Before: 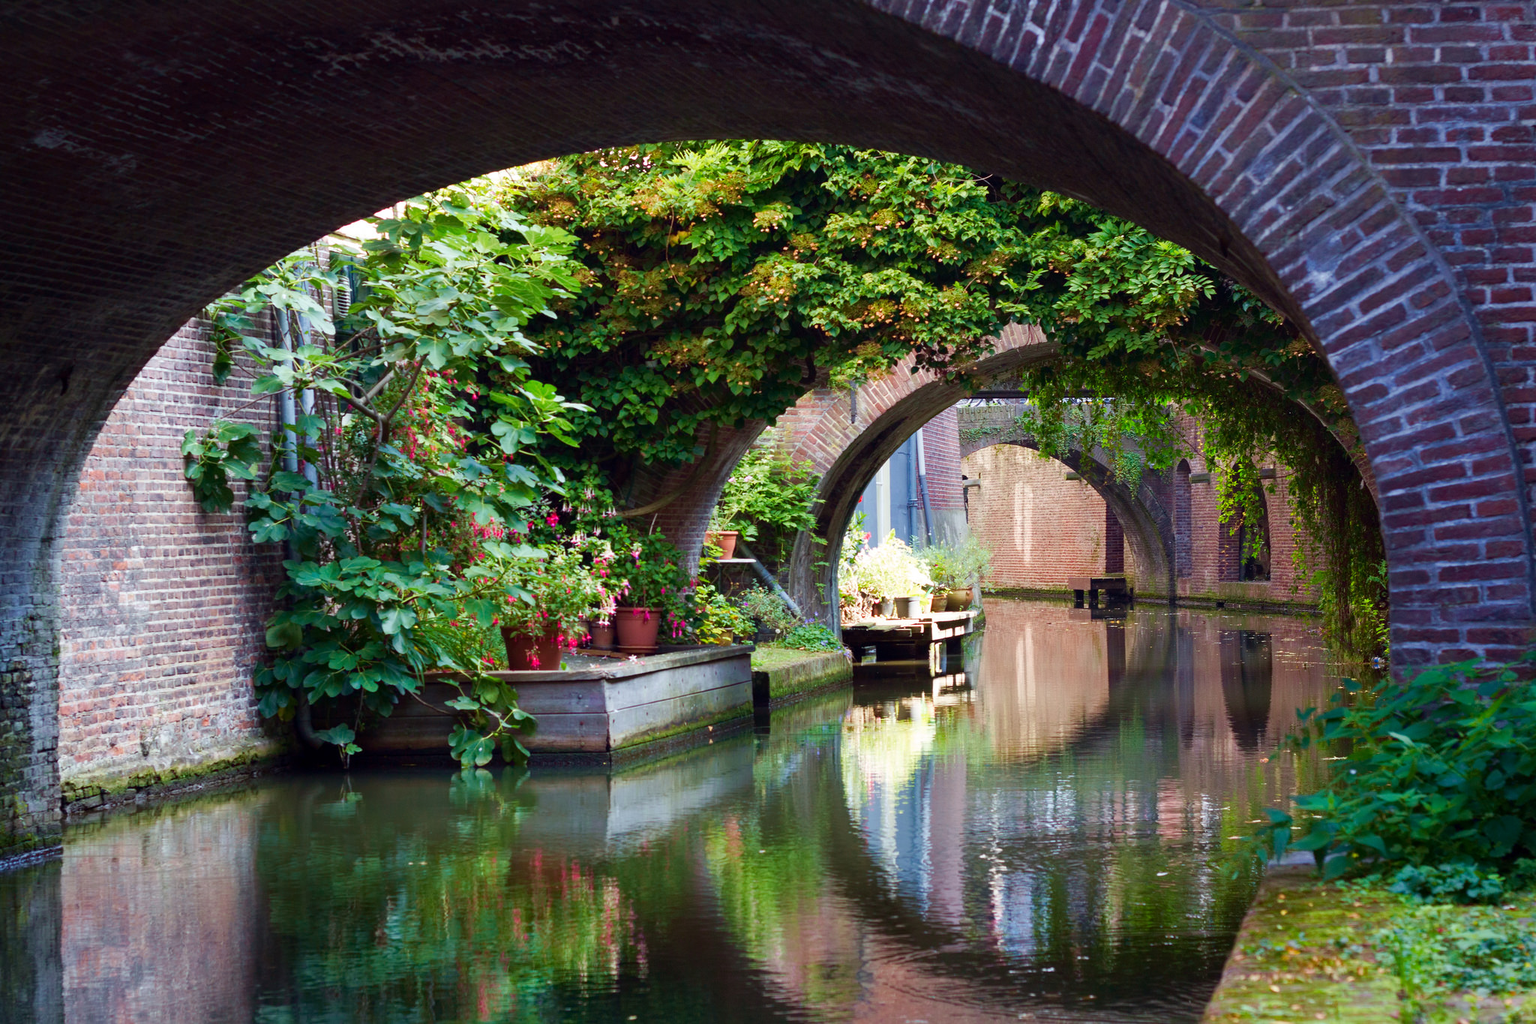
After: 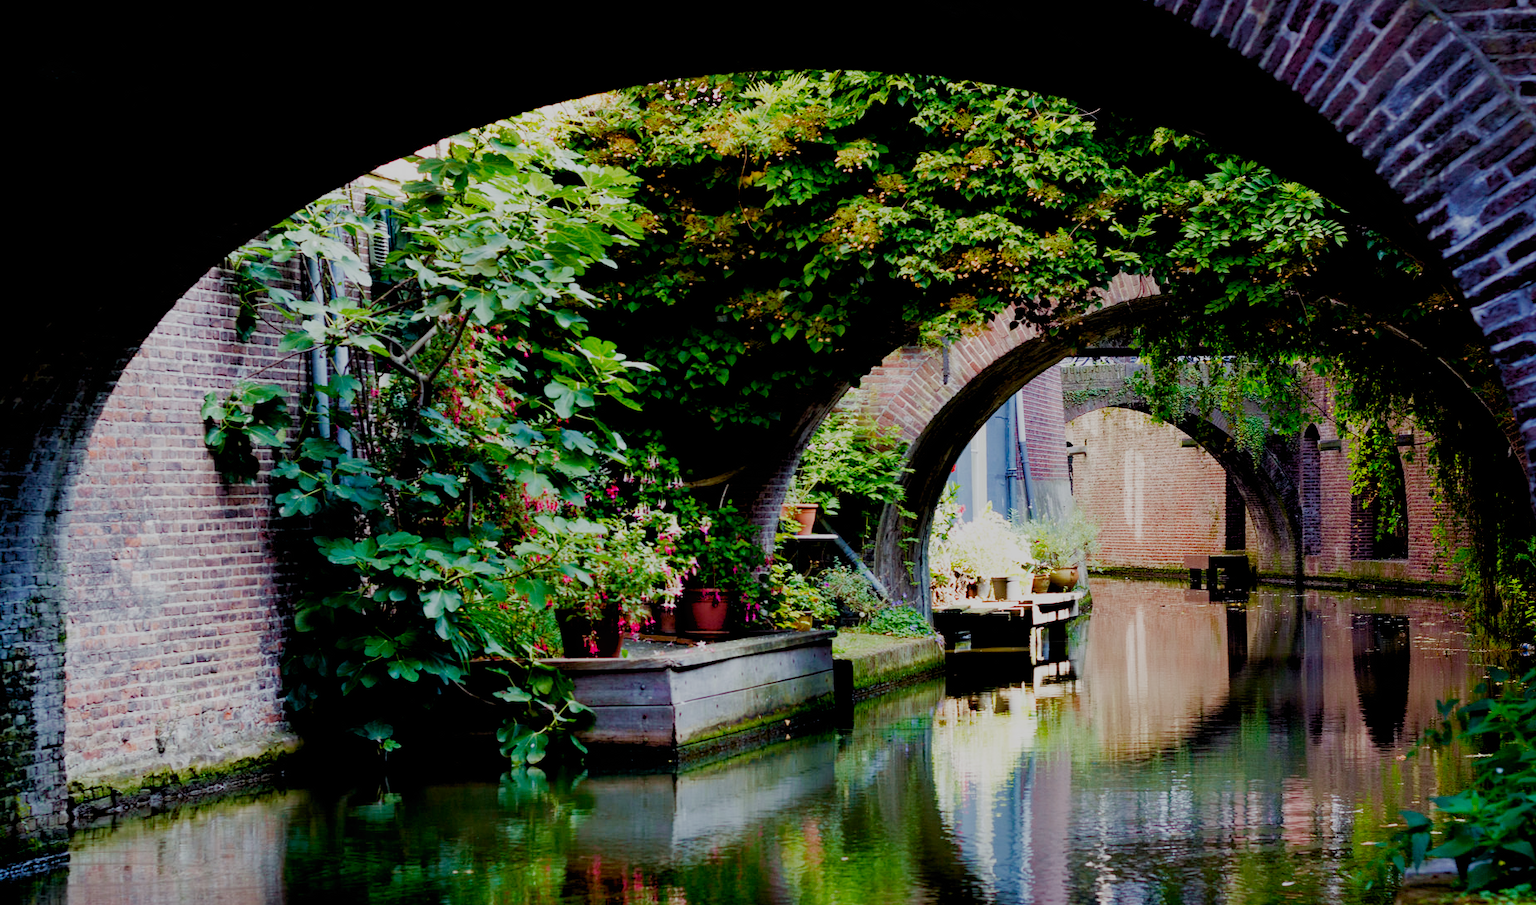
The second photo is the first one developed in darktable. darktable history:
filmic rgb: black relative exposure -7.65 EV, white relative exposure 4.56 EV, hardness 3.61, contrast 0.996, preserve chrominance no, color science v5 (2021), contrast in shadows safe, contrast in highlights safe
crop: top 7.479%, right 9.727%, bottom 11.969%
exposure: black level correction 0.03, exposure -0.08 EV, compensate highlight preservation false
tone equalizer: smoothing 1
